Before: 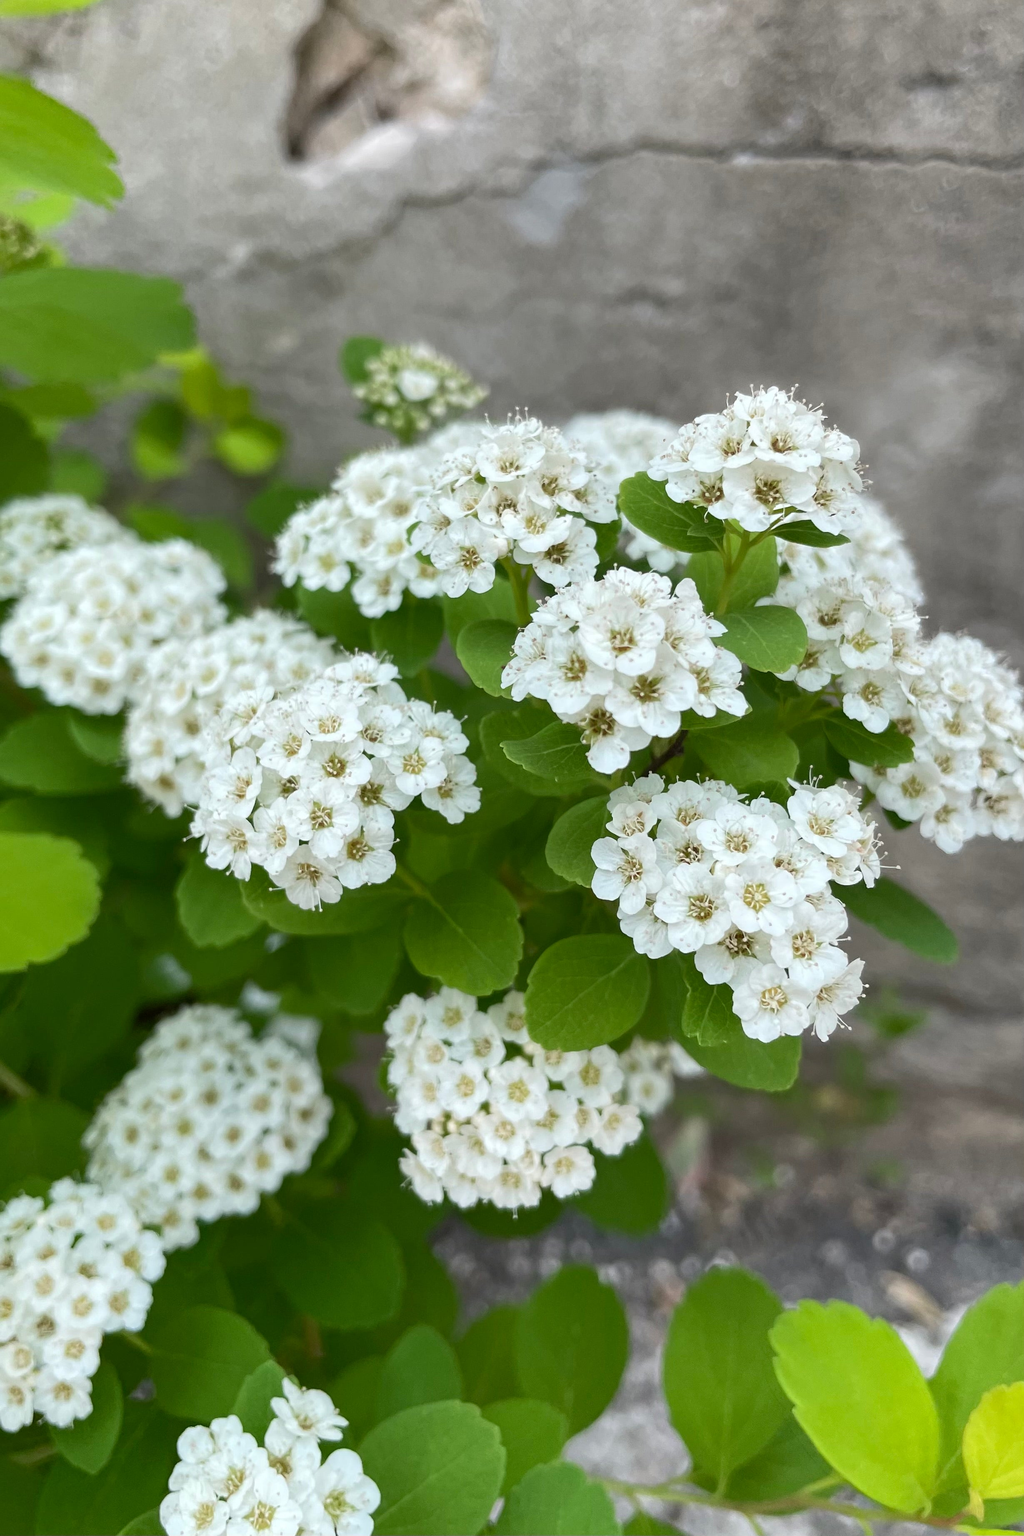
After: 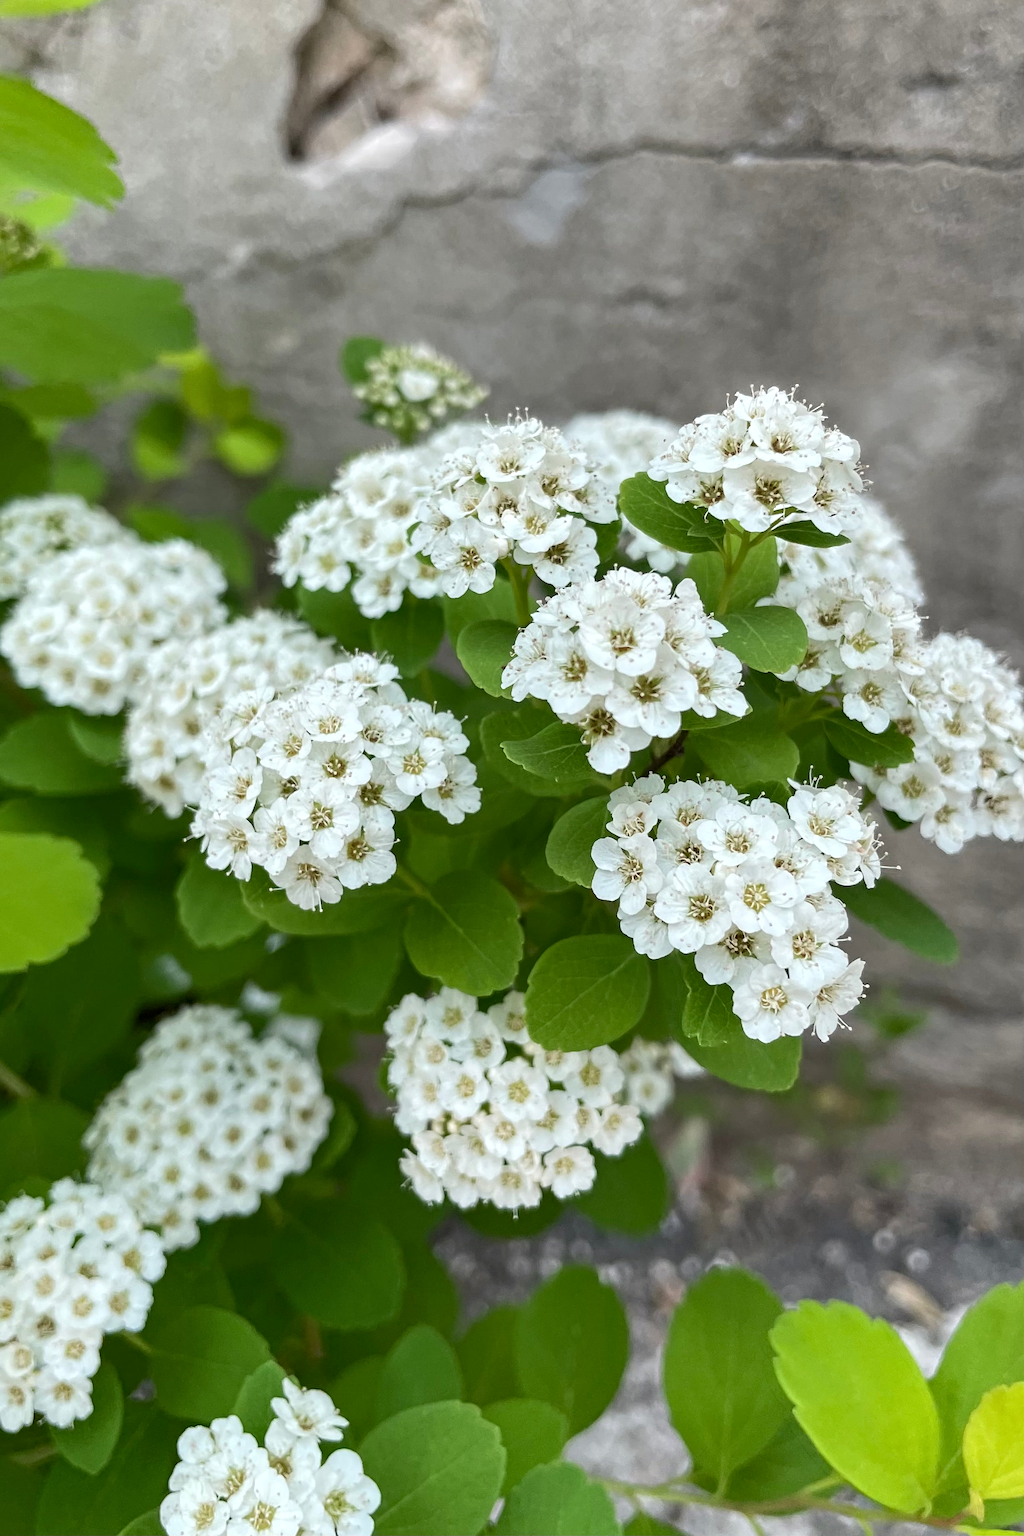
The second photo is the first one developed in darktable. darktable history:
white balance: emerald 1
sharpen: radius 2.883, amount 0.868, threshold 47.523
contrast equalizer: octaves 7, y [[0.509, 0.514, 0.523, 0.542, 0.578, 0.603], [0.5 ×6], [0.509, 0.514, 0.523, 0.542, 0.578, 0.603], [0.001, 0.002, 0.003, 0.005, 0.01, 0.013], [0.001, 0.002, 0.003, 0.005, 0.01, 0.013]]
